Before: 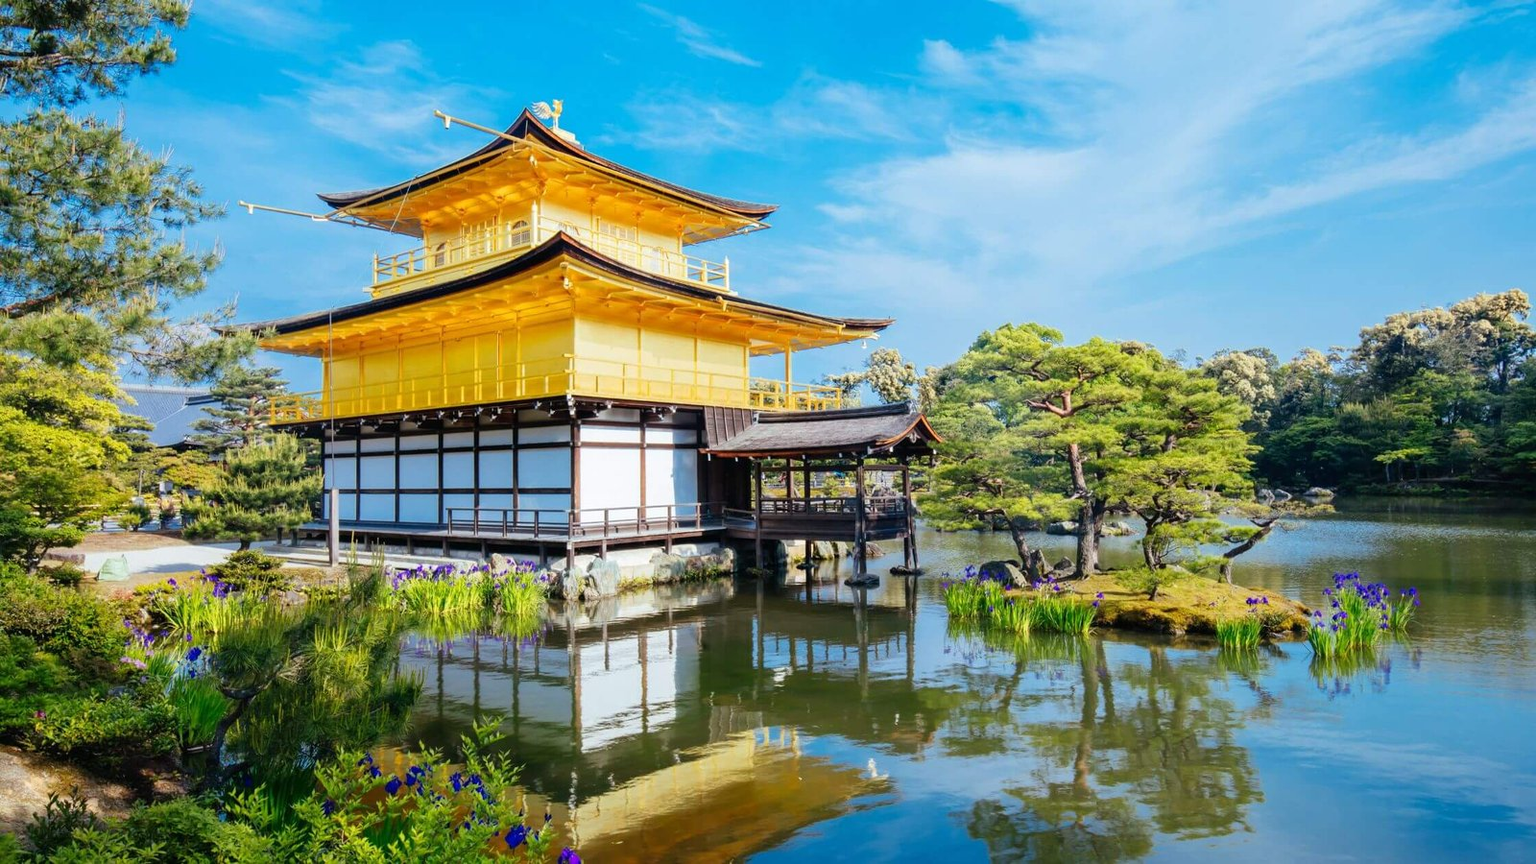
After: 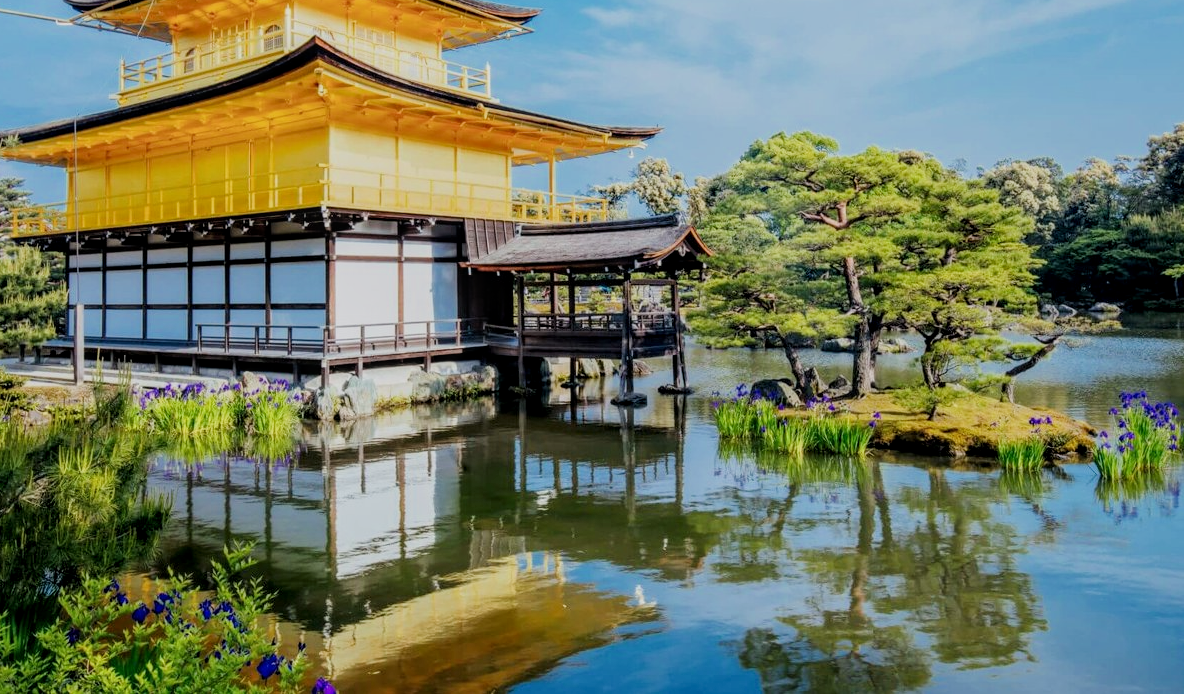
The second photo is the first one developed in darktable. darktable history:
local contrast: on, module defaults
filmic rgb: black relative exposure -7.65 EV, white relative exposure 4.56 EV, hardness 3.61
crop: left 16.871%, top 22.857%, right 9.116%
